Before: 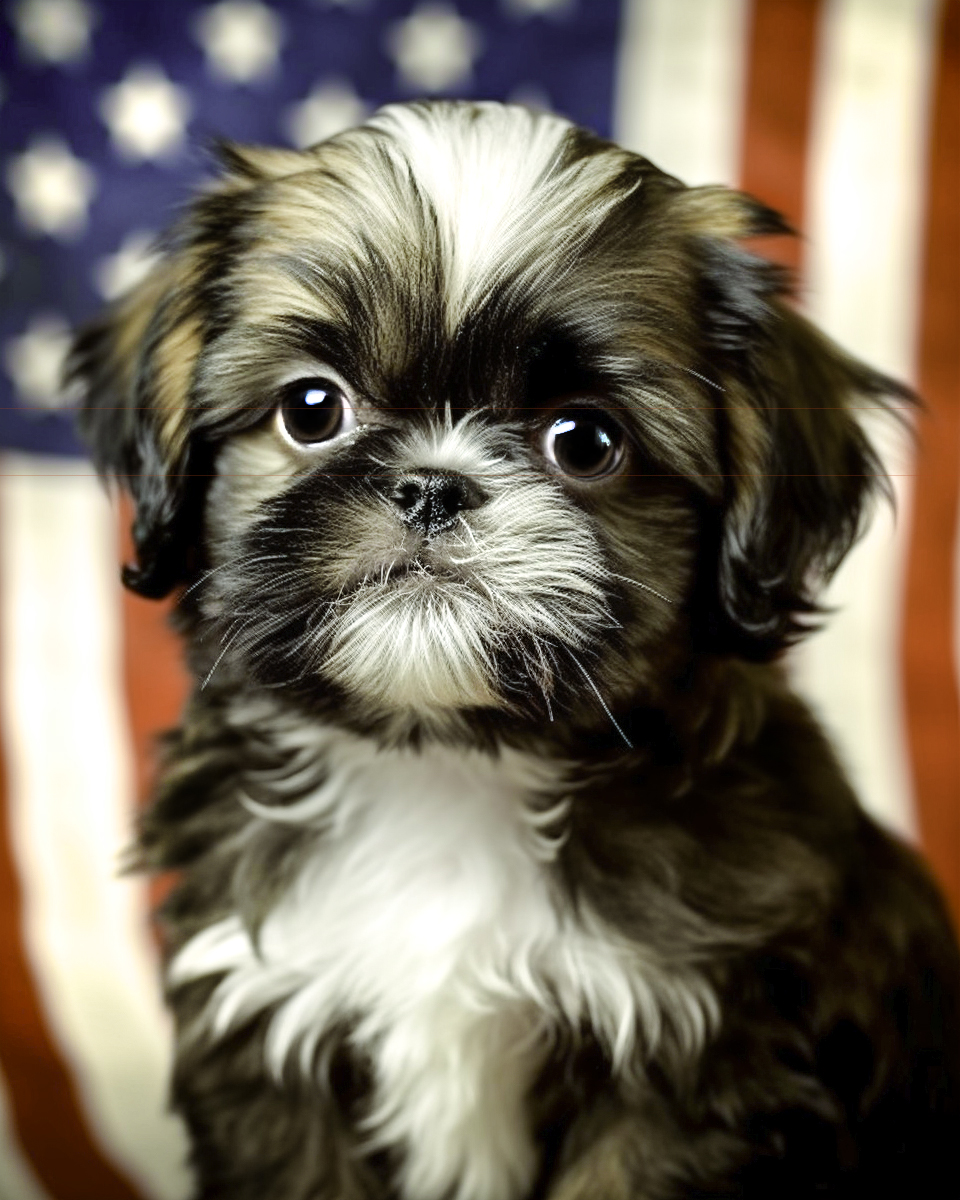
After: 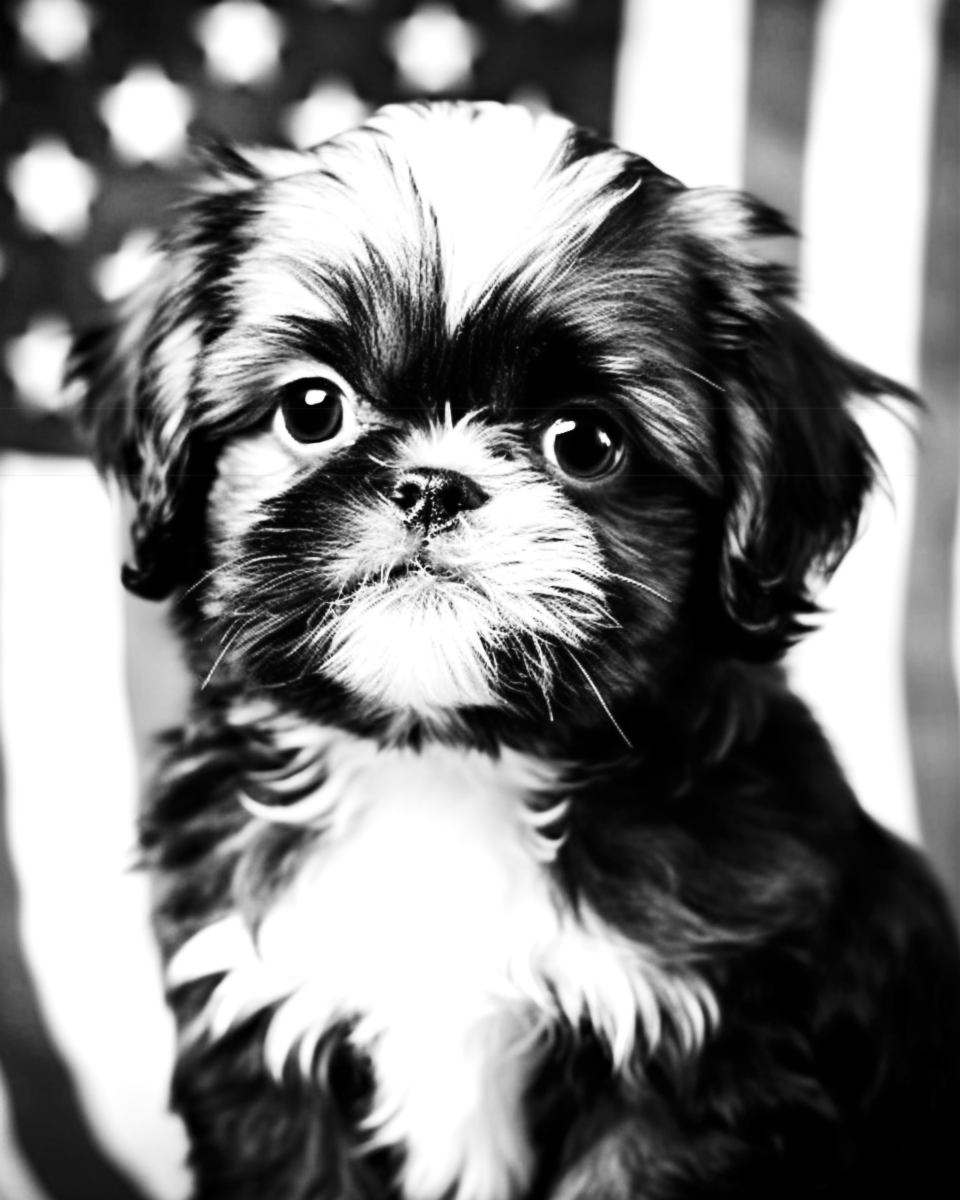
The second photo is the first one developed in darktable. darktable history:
velvia: on, module defaults
exposure: black level correction 0, exposure 0.9 EV, compensate highlight preservation false
haze removal: compatibility mode true, adaptive false
base curve: curves: ch0 [(0, 0) (0.303, 0.277) (1, 1)]
tone curve: curves: ch0 [(0, 0) (0.004, 0.002) (0.02, 0.013) (0.218, 0.218) (0.664, 0.718) (0.832, 0.873) (1, 1)], preserve colors none
lowpass: radius 0.76, contrast 1.56, saturation 0, unbound 0
